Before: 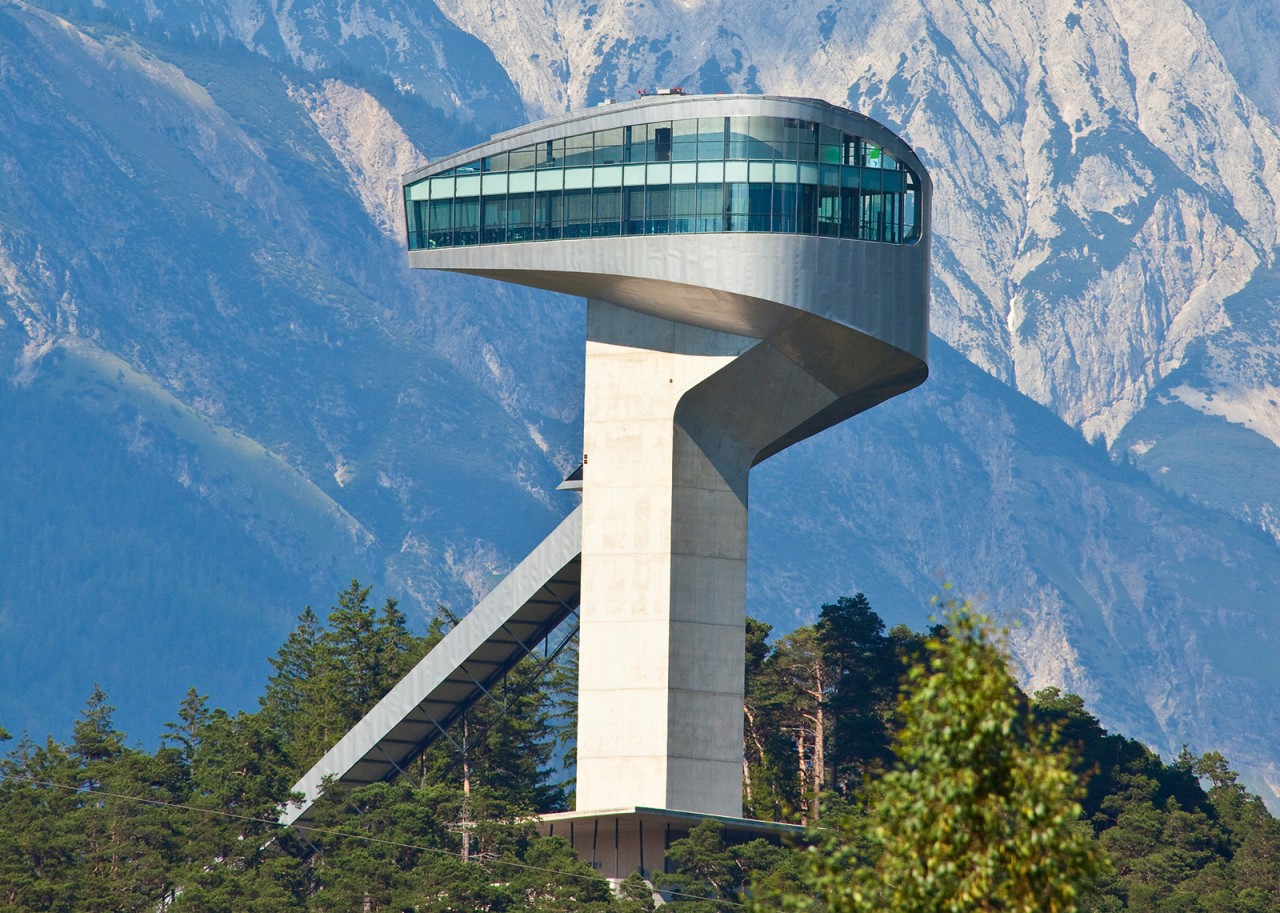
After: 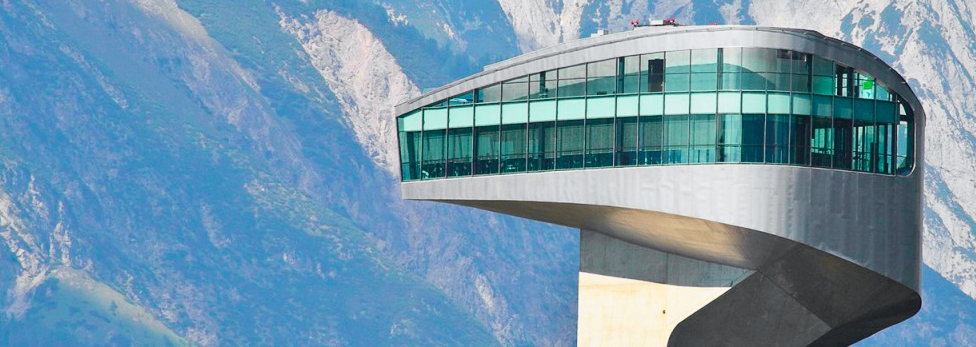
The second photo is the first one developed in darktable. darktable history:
tone curve: curves: ch0 [(0, 0) (0.071, 0.047) (0.266, 0.26) (0.491, 0.552) (0.753, 0.818) (1, 0.983)]; ch1 [(0, 0) (0.346, 0.307) (0.408, 0.369) (0.463, 0.443) (0.482, 0.493) (0.502, 0.5) (0.517, 0.518) (0.546, 0.576) (0.588, 0.643) (0.651, 0.709) (1, 1)]; ch2 [(0, 0) (0.346, 0.34) (0.434, 0.46) (0.485, 0.494) (0.5, 0.494) (0.517, 0.503) (0.535, 0.545) (0.583, 0.624) (0.625, 0.678) (1, 1)], color space Lab, independent channels, preserve colors none
crop: left 0.579%, top 7.627%, right 23.167%, bottom 54.275%
